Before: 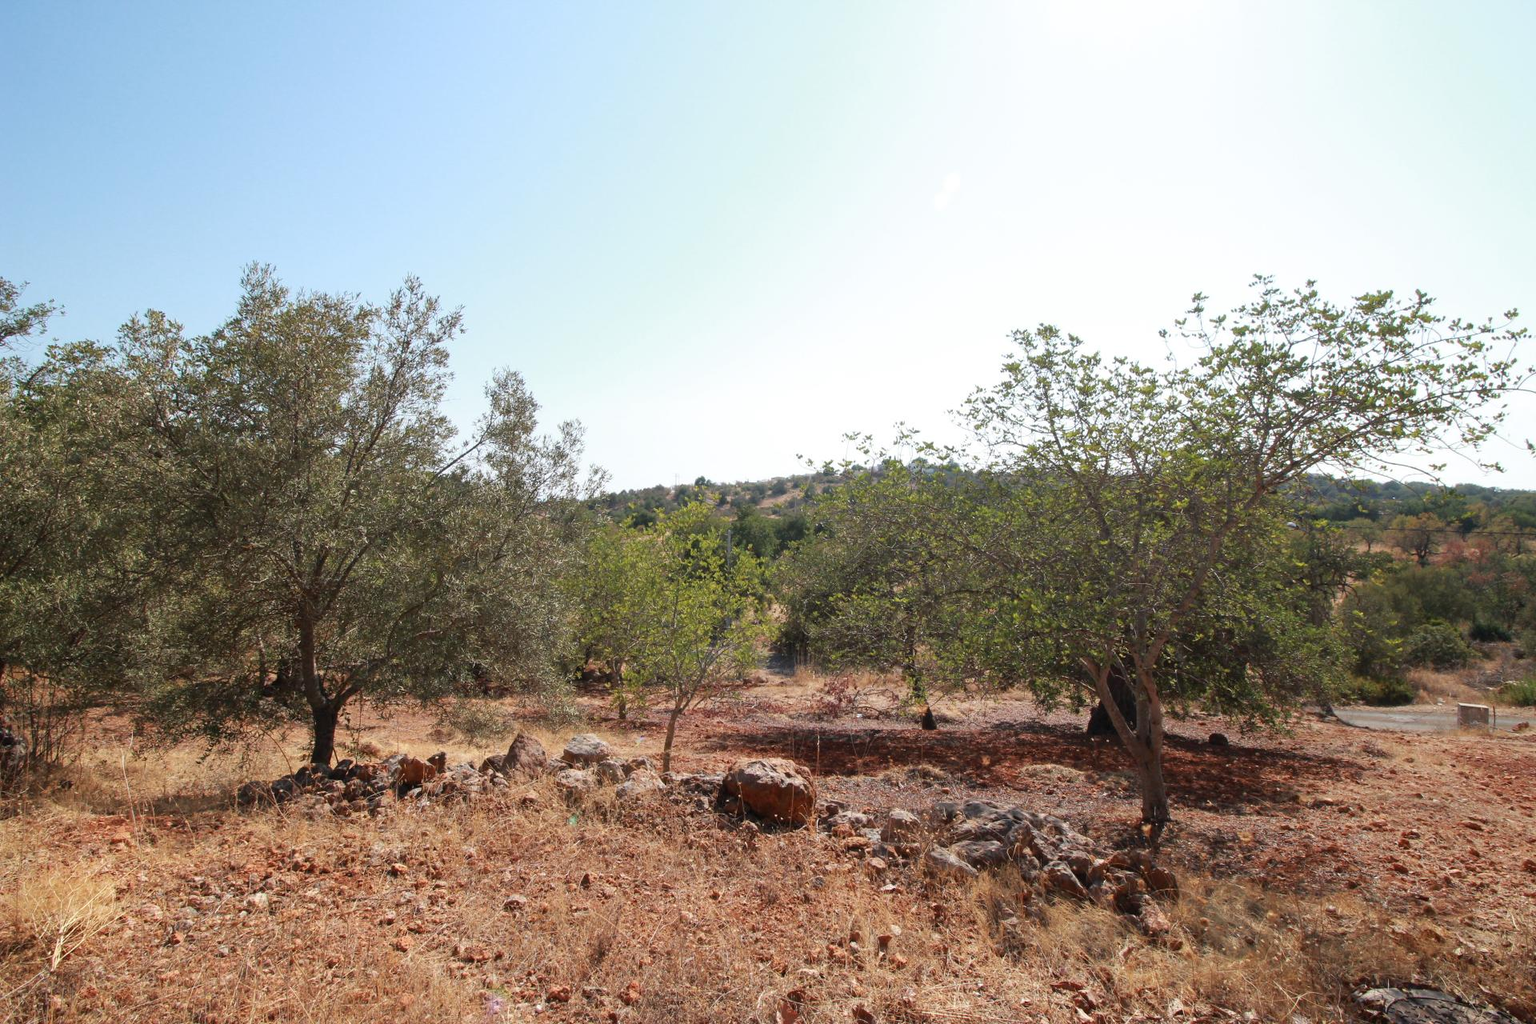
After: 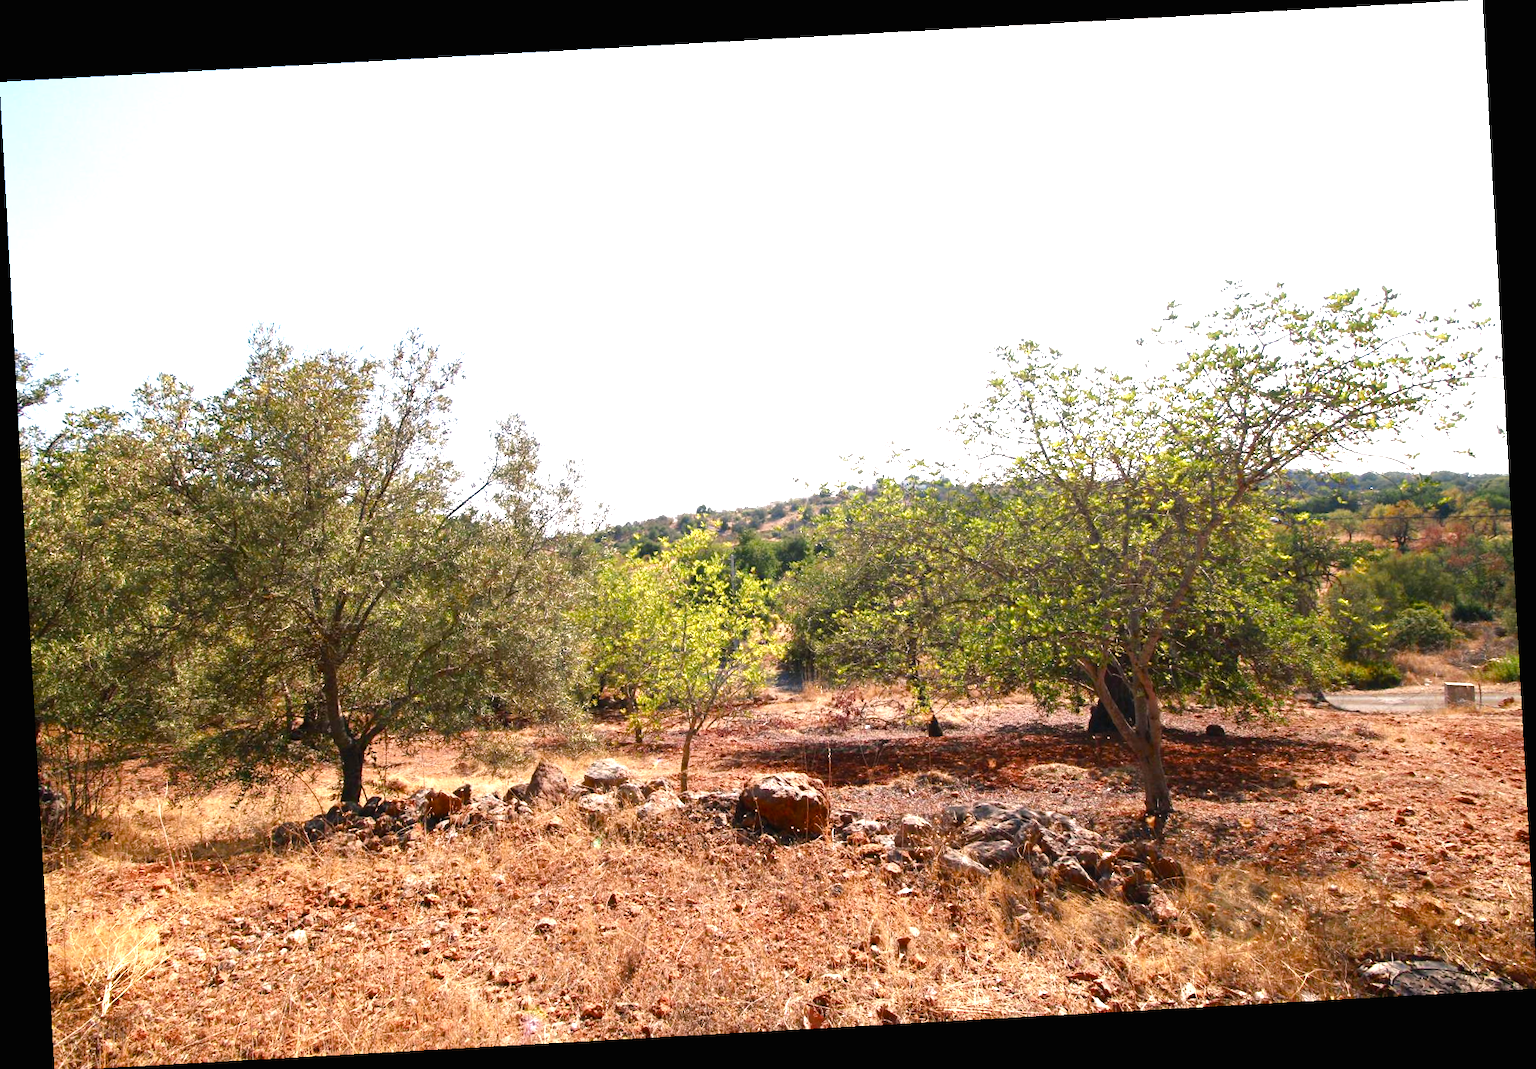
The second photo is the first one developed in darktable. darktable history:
color balance rgb: shadows lift › chroma 1%, shadows lift › hue 217.2°, power › hue 310.8°, highlights gain › chroma 2%, highlights gain › hue 44.4°, global offset › luminance 0.25%, global offset › hue 171.6°, perceptual saturation grading › global saturation 14.09%, perceptual saturation grading › highlights -30%, perceptual saturation grading › shadows 50.67%, global vibrance 25%, contrast 20%
exposure: exposure 0.648 EV, compensate highlight preservation false
color zones: curves: ch0 [(0, 0.485) (0.178, 0.476) (0.261, 0.623) (0.411, 0.403) (0.708, 0.603) (0.934, 0.412)]; ch1 [(0.003, 0.485) (0.149, 0.496) (0.229, 0.584) (0.326, 0.551) (0.484, 0.262) (0.757, 0.643)]
rotate and perspective: rotation -3.18°, automatic cropping off
